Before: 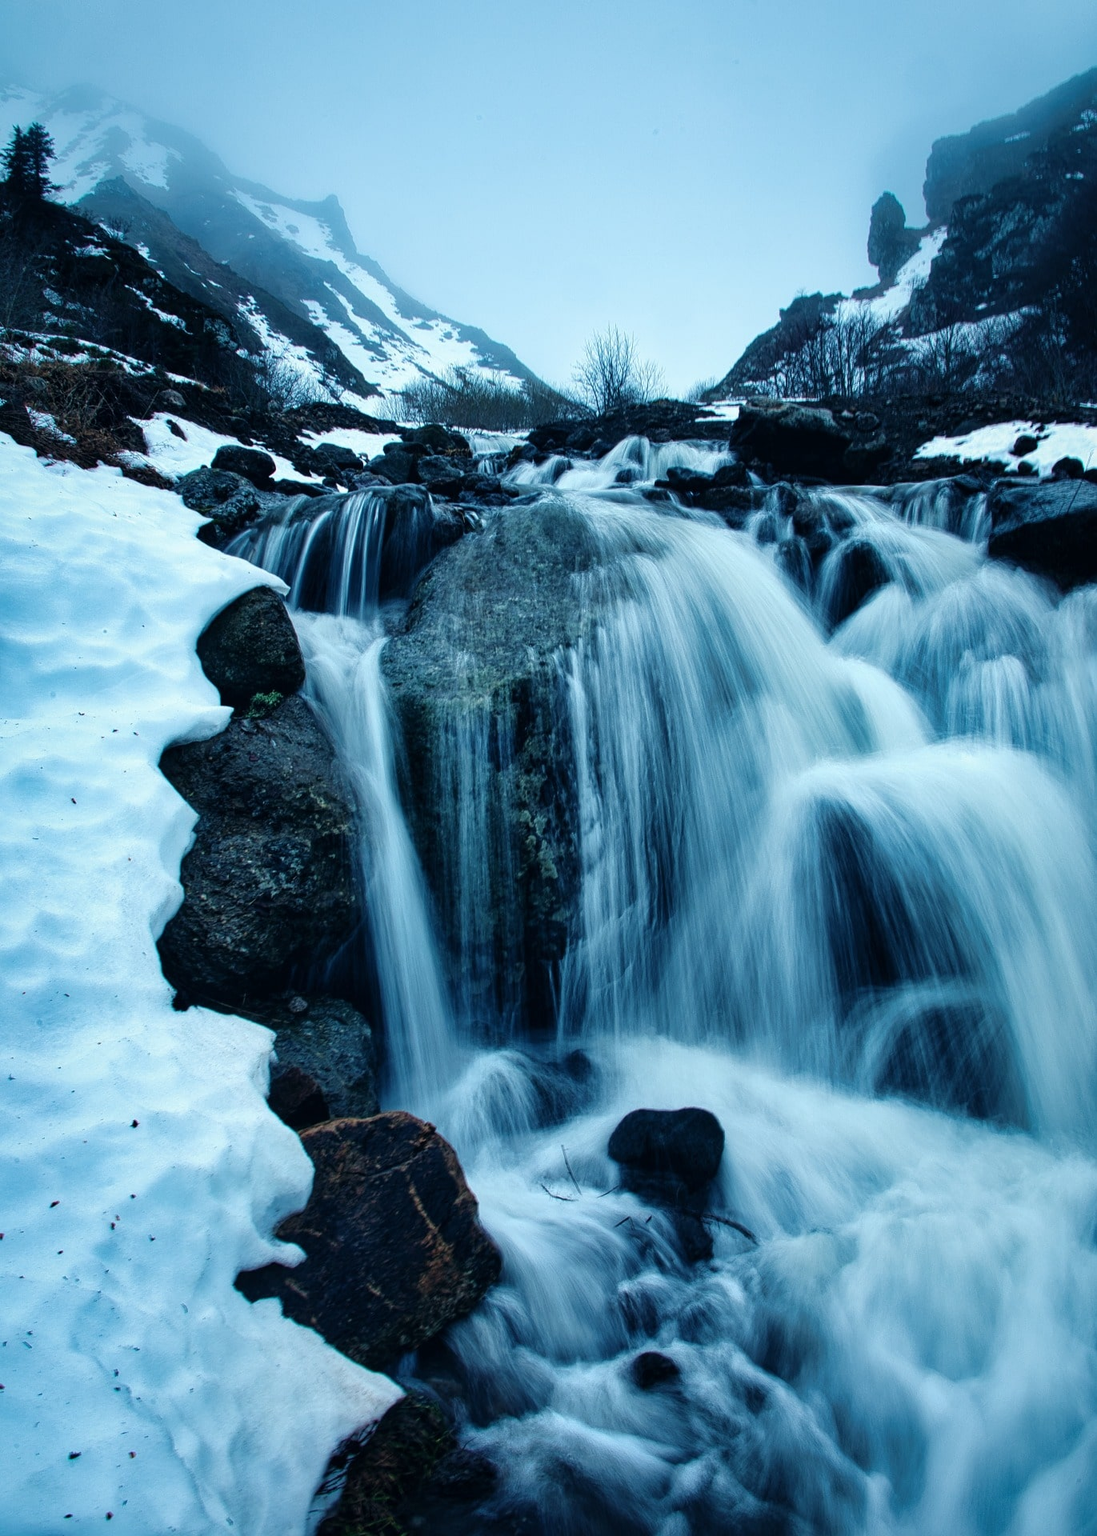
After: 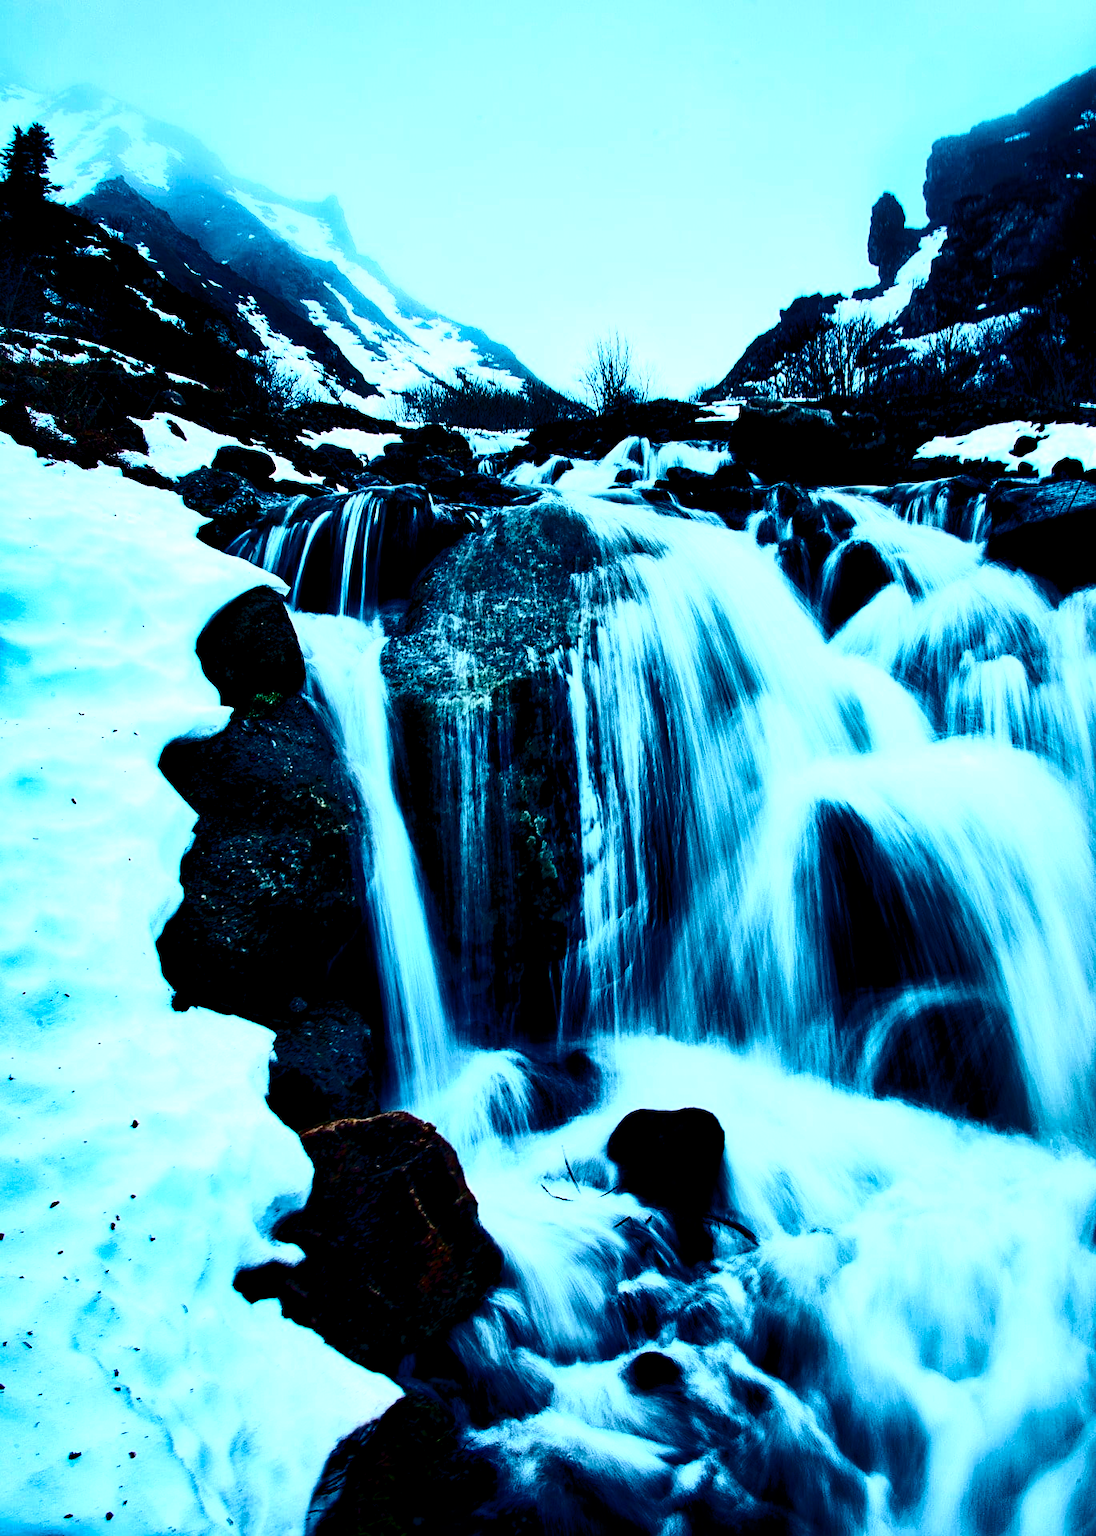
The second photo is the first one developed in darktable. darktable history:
color balance rgb: perceptual saturation grading › global saturation 20.033%, perceptual saturation grading › highlights -19.846%, perceptual saturation grading › shadows 29.334%, global vibrance 50.46%
contrast equalizer: octaves 7, y [[0.6 ×6], [0.55 ×6], [0 ×6], [0 ×6], [0 ×6]]
tone curve: curves: ch0 [(0, 0) (0.003, 0.005) (0.011, 0.008) (0.025, 0.01) (0.044, 0.014) (0.069, 0.017) (0.1, 0.022) (0.136, 0.028) (0.177, 0.037) (0.224, 0.049) (0.277, 0.091) (0.335, 0.168) (0.399, 0.292) (0.468, 0.463) (0.543, 0.637) (0.623, 0.792) (0.709, 0.903) (0.801, 0.963) (0.898, 0.985) (1, 1)], color space Lab, independent channels, preserve colors none
